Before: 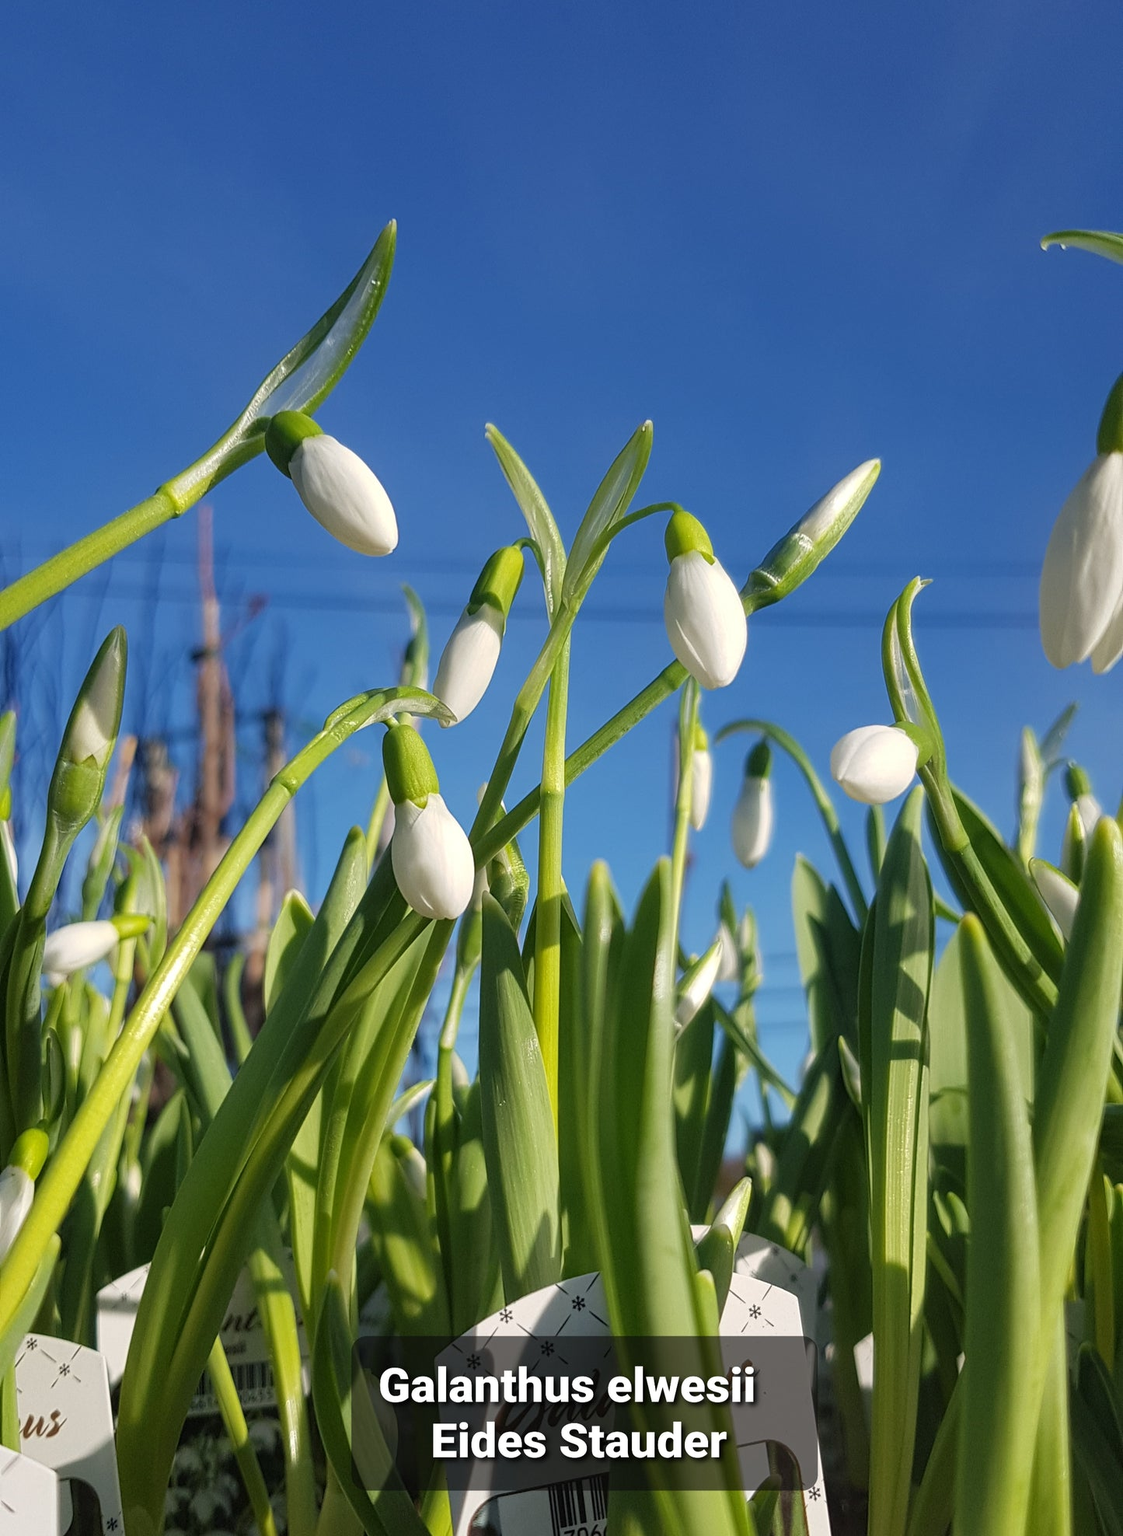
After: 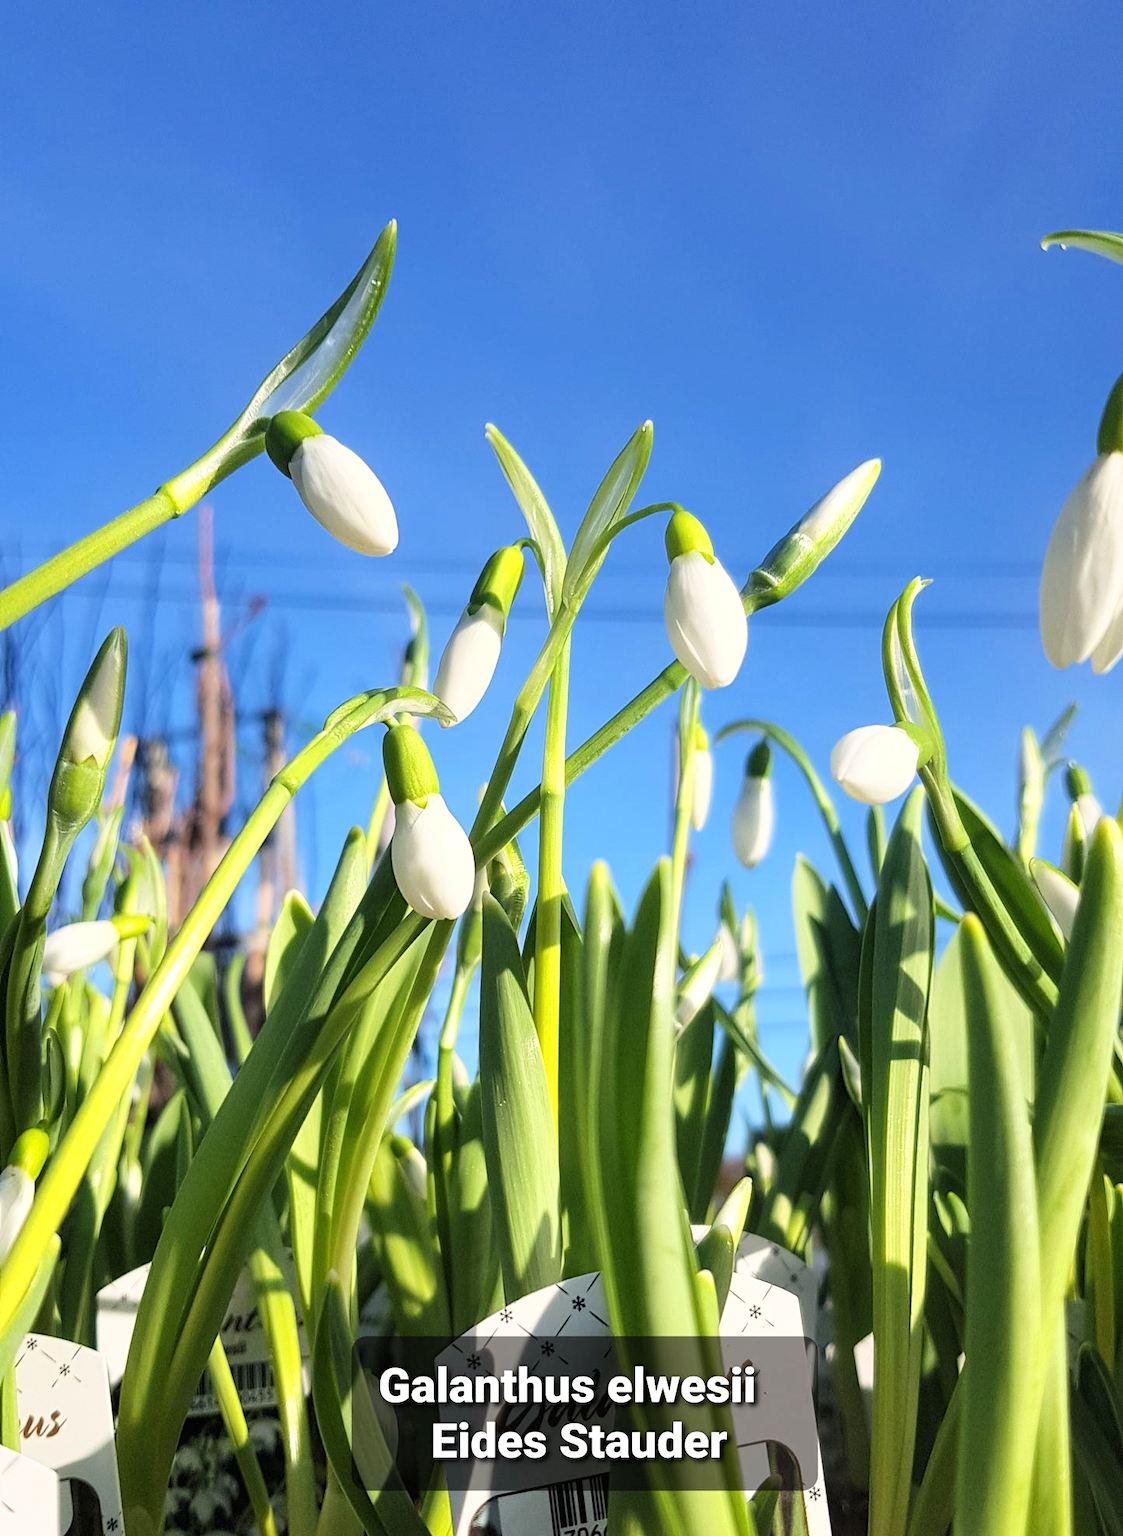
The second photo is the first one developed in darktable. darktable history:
base curve: curves: ch0 [(0, 0) (0.005, 0.002) (0.15, 0.3) (0.4, 0.7) (0.75, 0.95) (1, 1)], preserve colors average RGB
